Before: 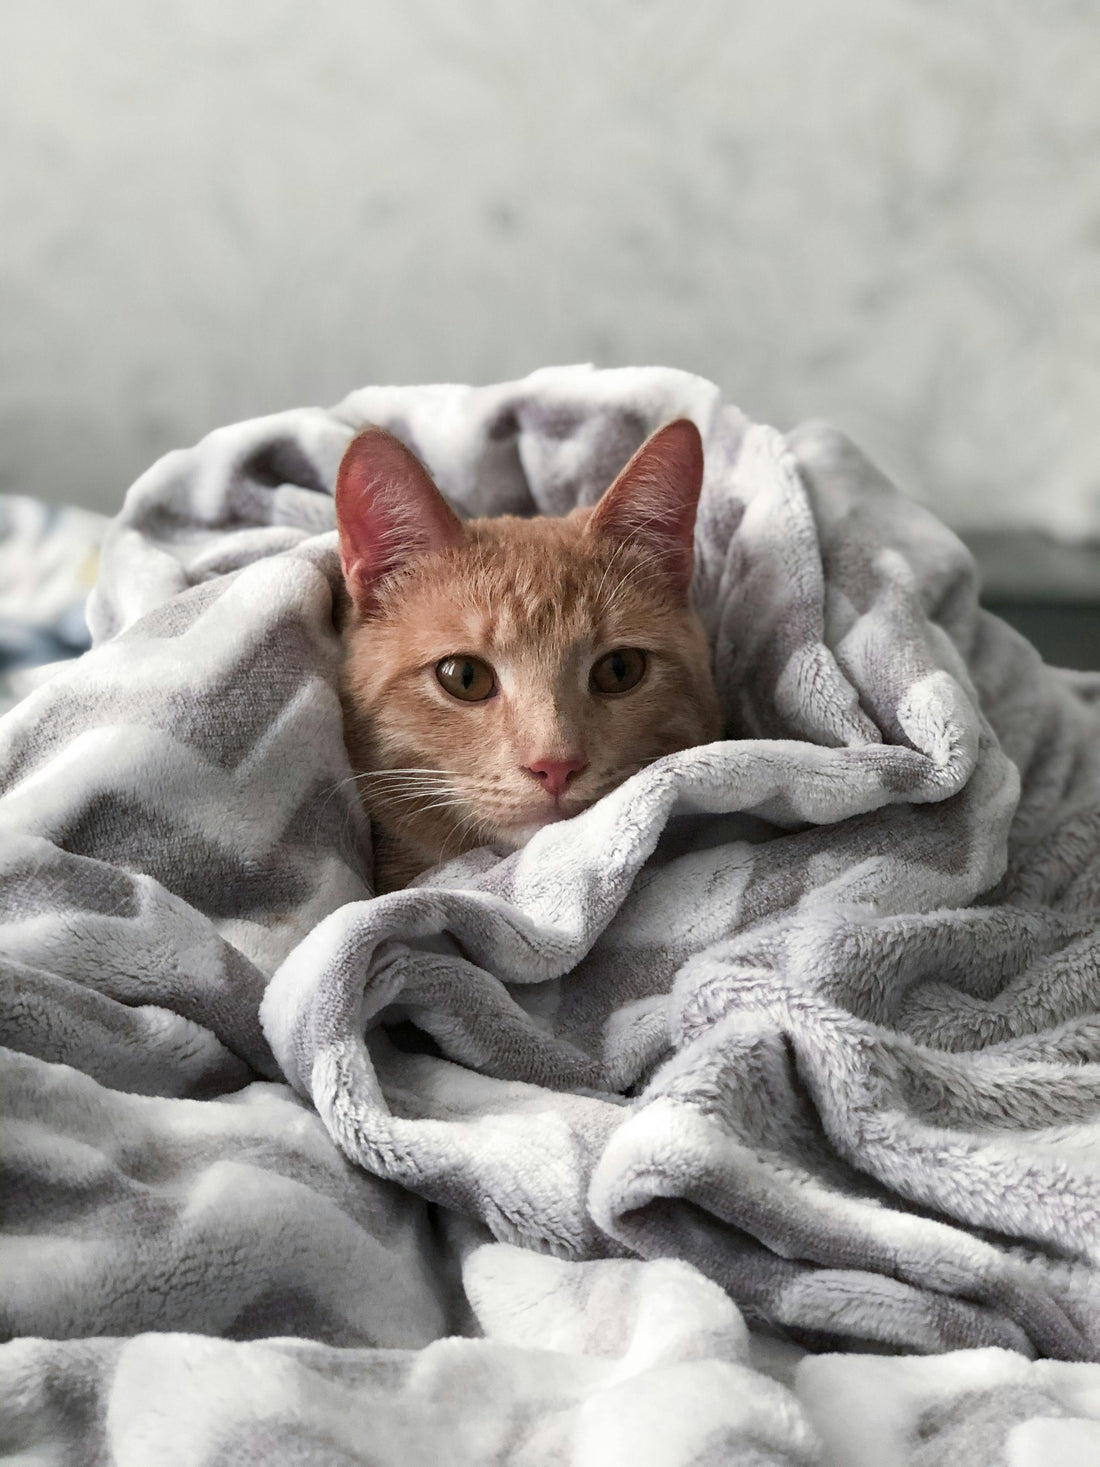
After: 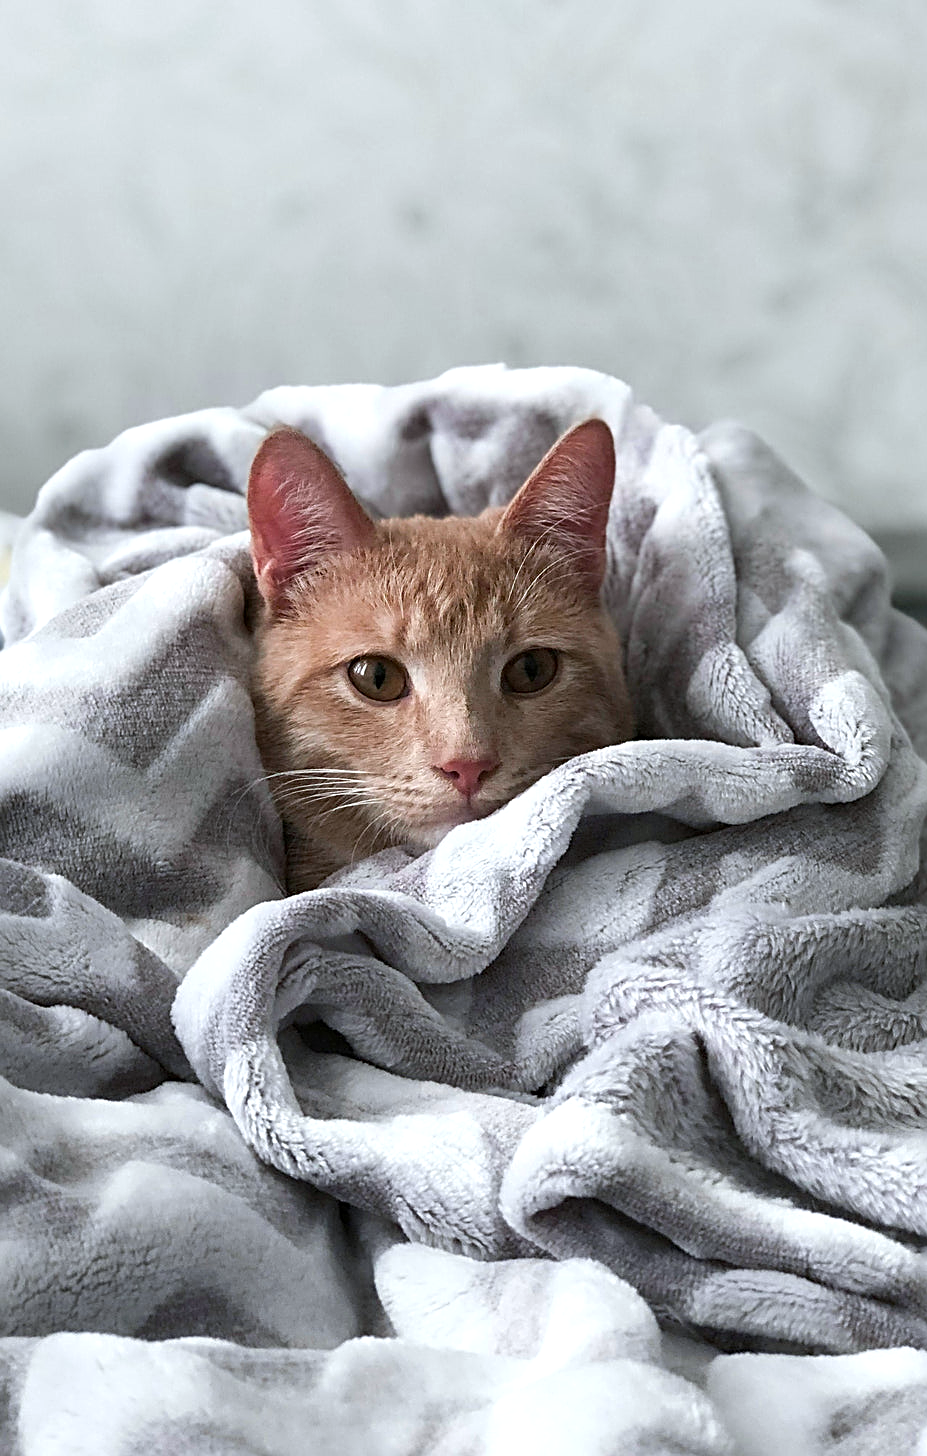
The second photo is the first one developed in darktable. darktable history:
sharpen: radius 2.543, amount 0.636
white balance: red 0.967, blue 1.049
crop: left 8.026%, right 7.374%
exposure: exposure 0.207 EV, compensate highlight preservation false
